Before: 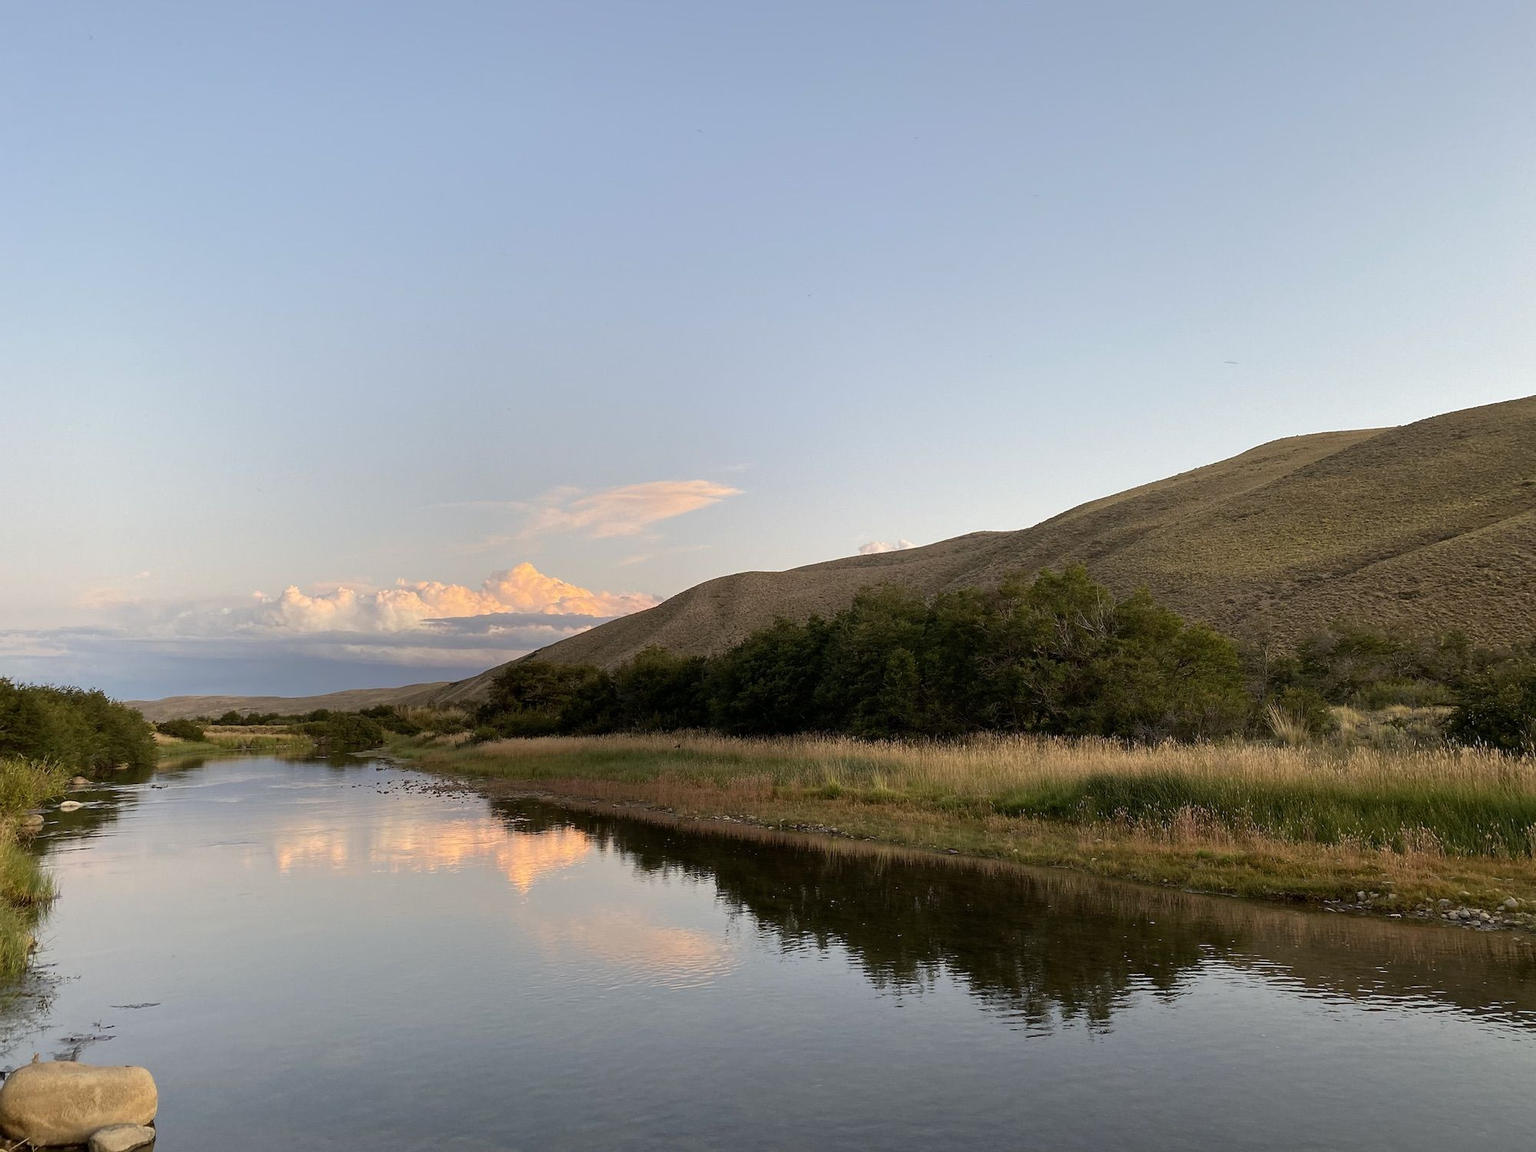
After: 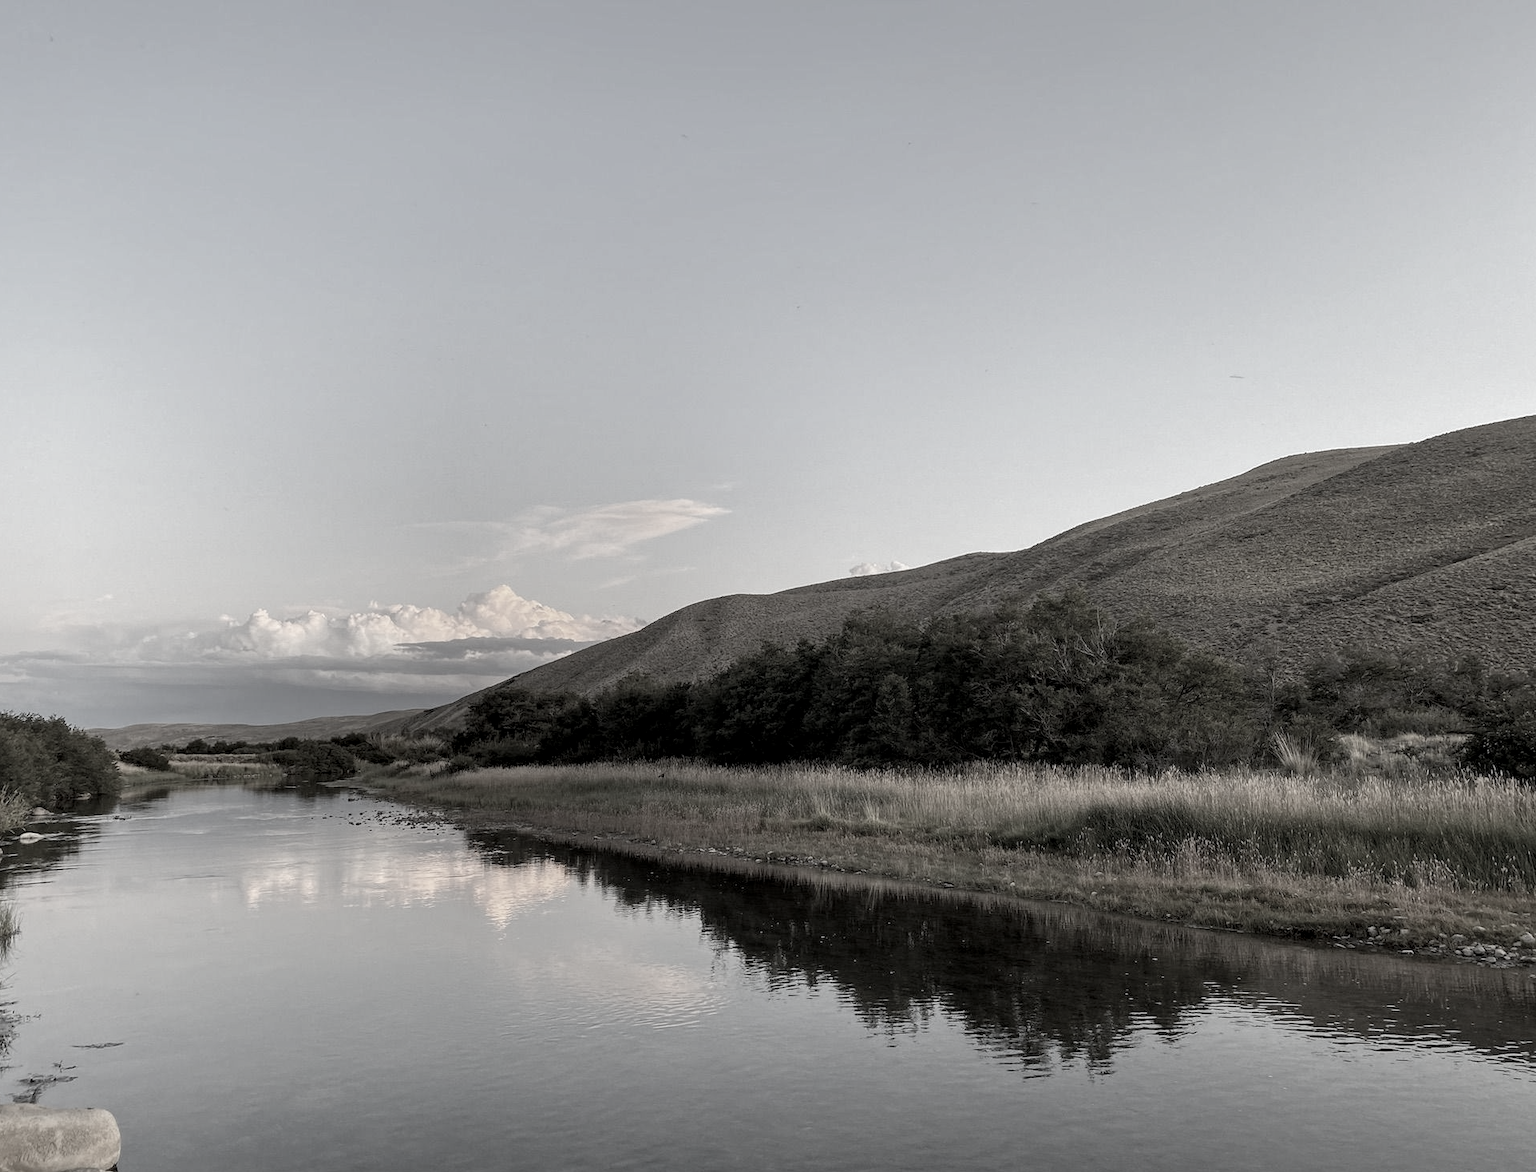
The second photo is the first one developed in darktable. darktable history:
crop and rotate: left 2.708%, right 1.091%, bottom 2.056%
color correction: highlights b* 0.04, saturation 0.191
local contrast: detail 130%
